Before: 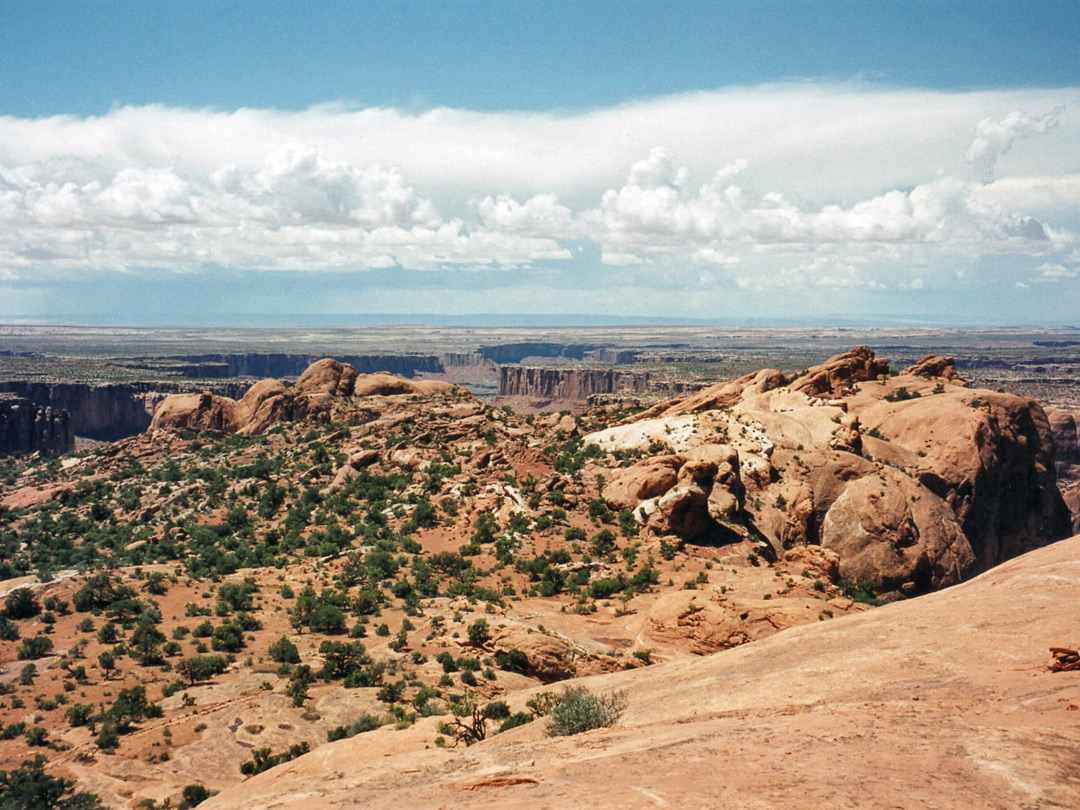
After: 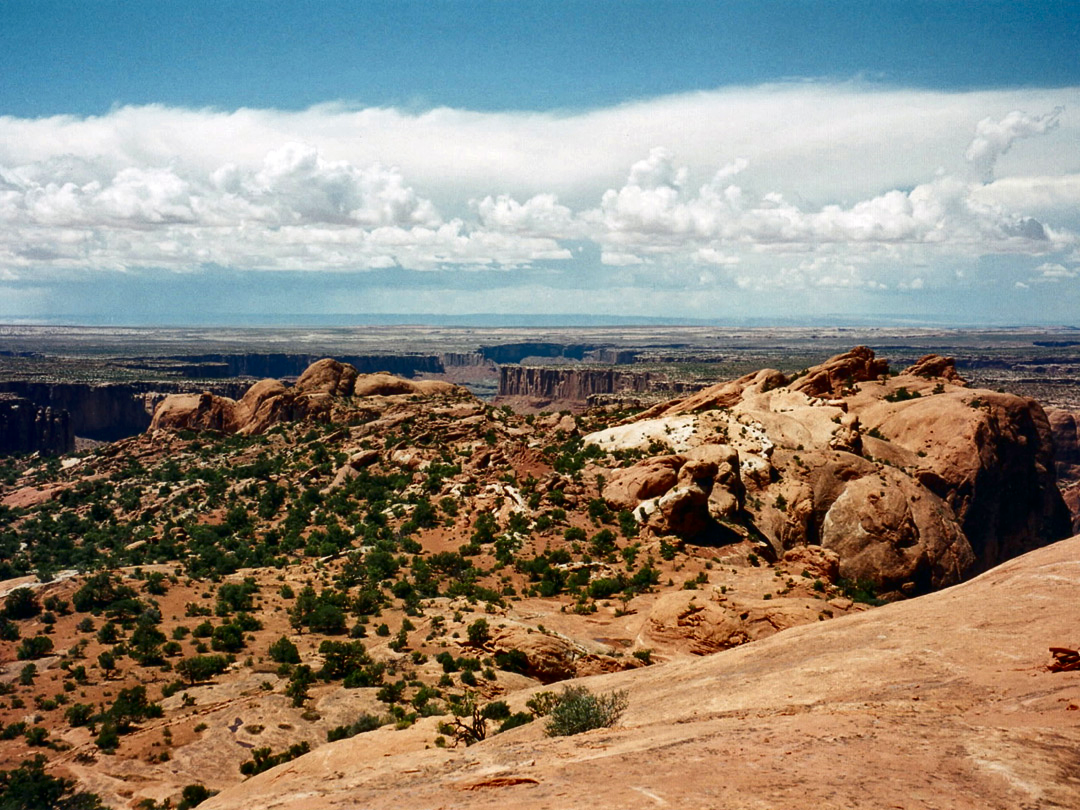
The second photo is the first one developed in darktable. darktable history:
contrast brightness saturation: contrast 0.129, brightness -0.232, saturation 0.145
